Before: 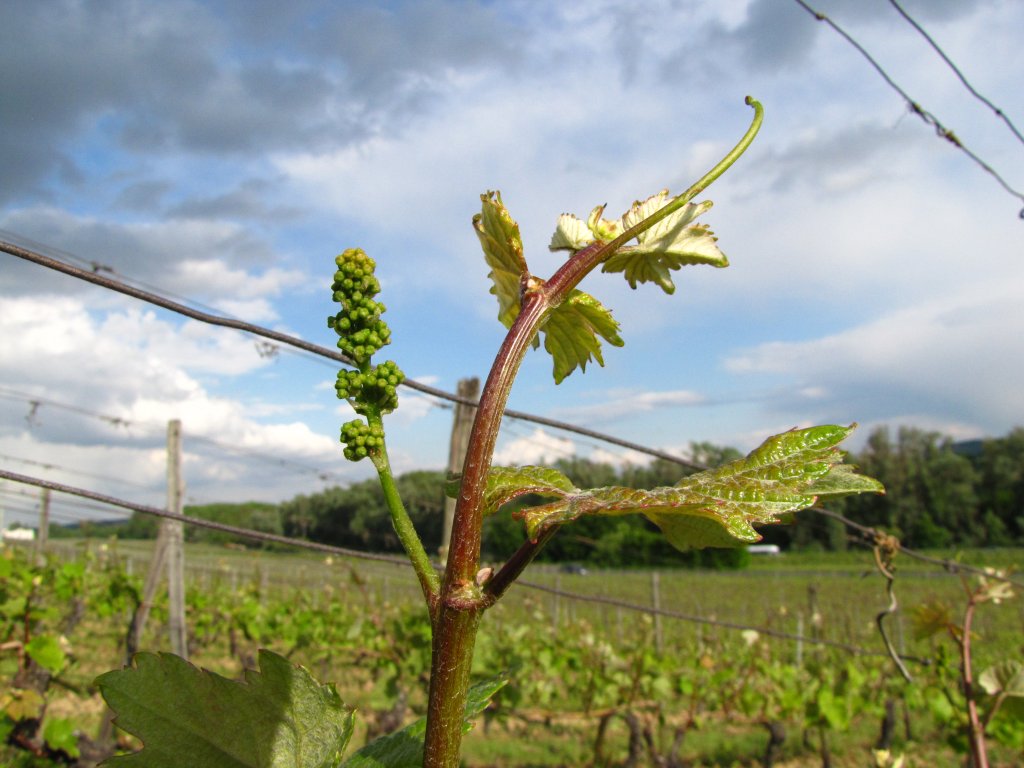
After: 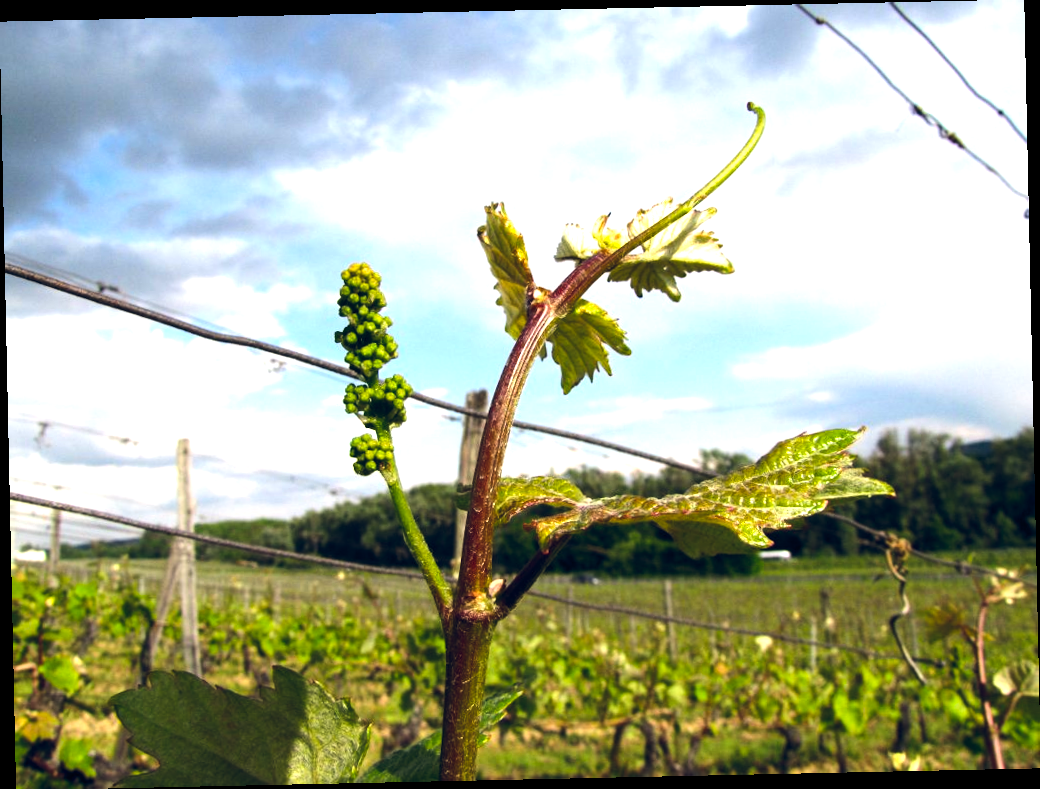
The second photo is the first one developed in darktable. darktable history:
color balance rgb: shadows lift › hue 87.51°, highlights gain › chroma 0.68%, highlights gain › hue 55.1°, global offset › chroma 0.13%, global offset › hue 253.66°, linear chroma grading › global chroma 0.5%, perceptual saturation grading › global saturation 16.38%
rotate and perspective: rotation -1.24°, automatic cropping off
tone equalizer: -8 EV -1.08 EV, -7 EV -1.01 EV, -6 EV -0.867 EV, -5 EV -0.578 EV, -3 EV 0.578 EV, -2 EV 0.867 EV, -1 EV 1.01 EV, +0 EV 1.08 EV, edges refinement/feathering 500, mask exposure compensation -1.57 EV, preserve details no
